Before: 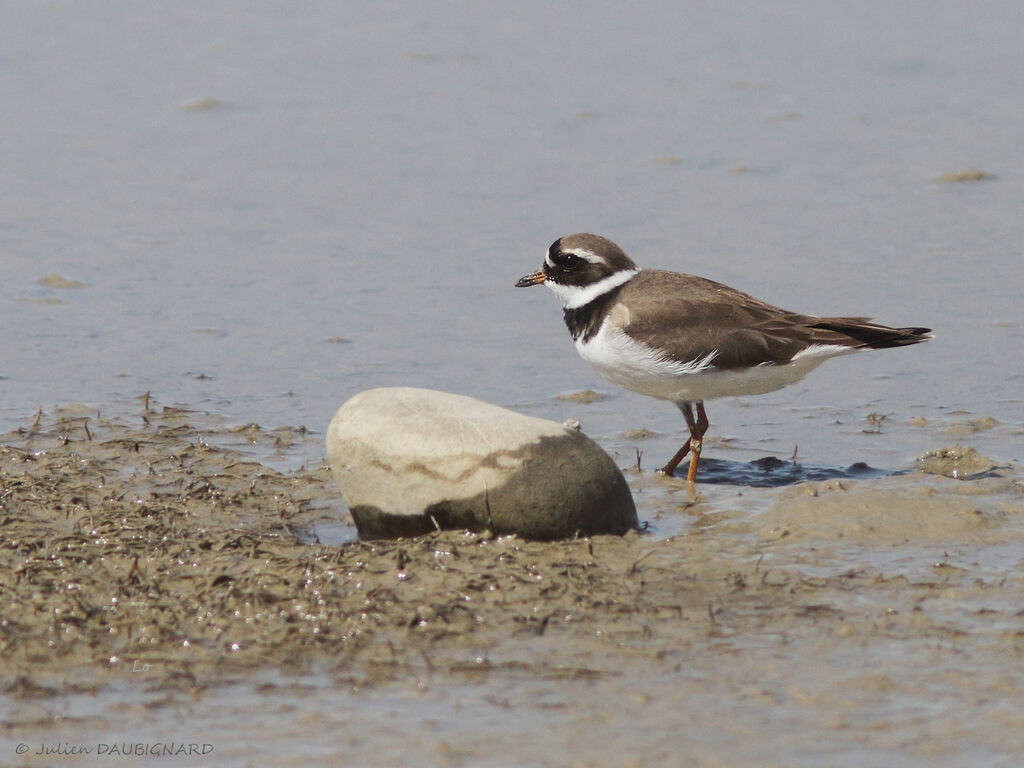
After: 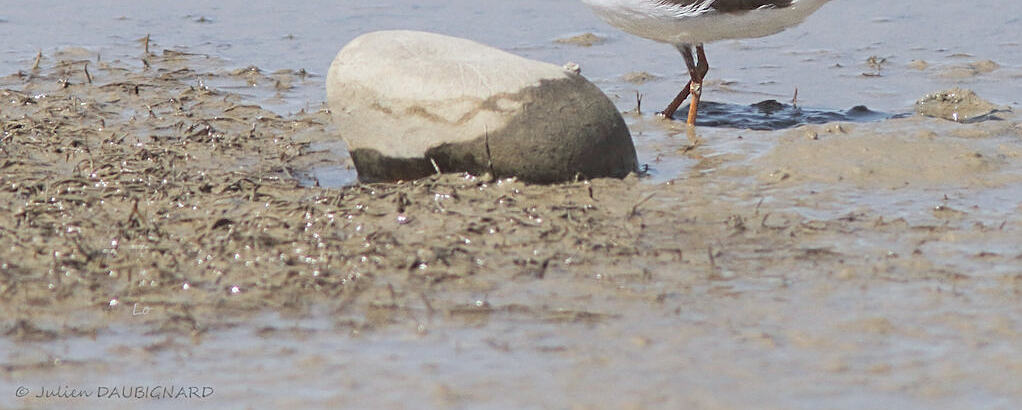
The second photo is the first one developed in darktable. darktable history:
contrast brightness saturation: brightness 0.154
sharpen: on, module defaults
color correction: highlights a* -0.125, highlights b* -5.41, shadows a* -0.15, shadows b* -0.087
crop and rotate: top 46.534%, right 0.123%
